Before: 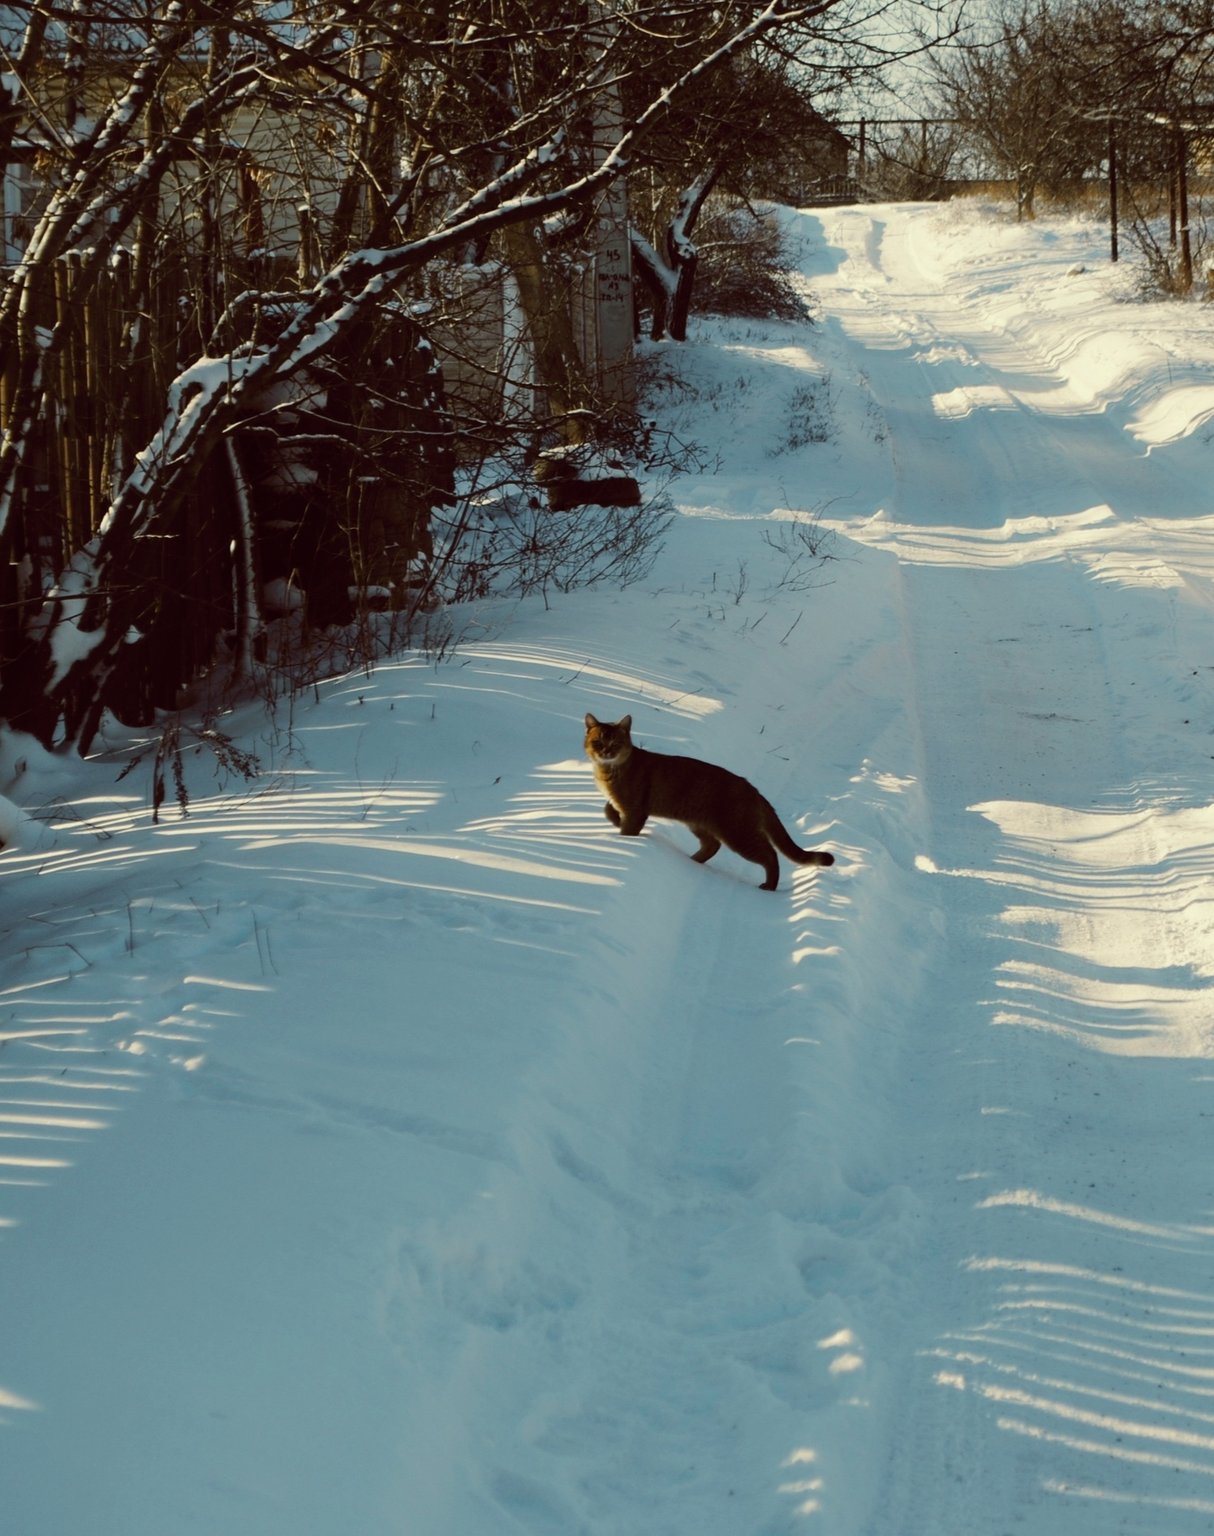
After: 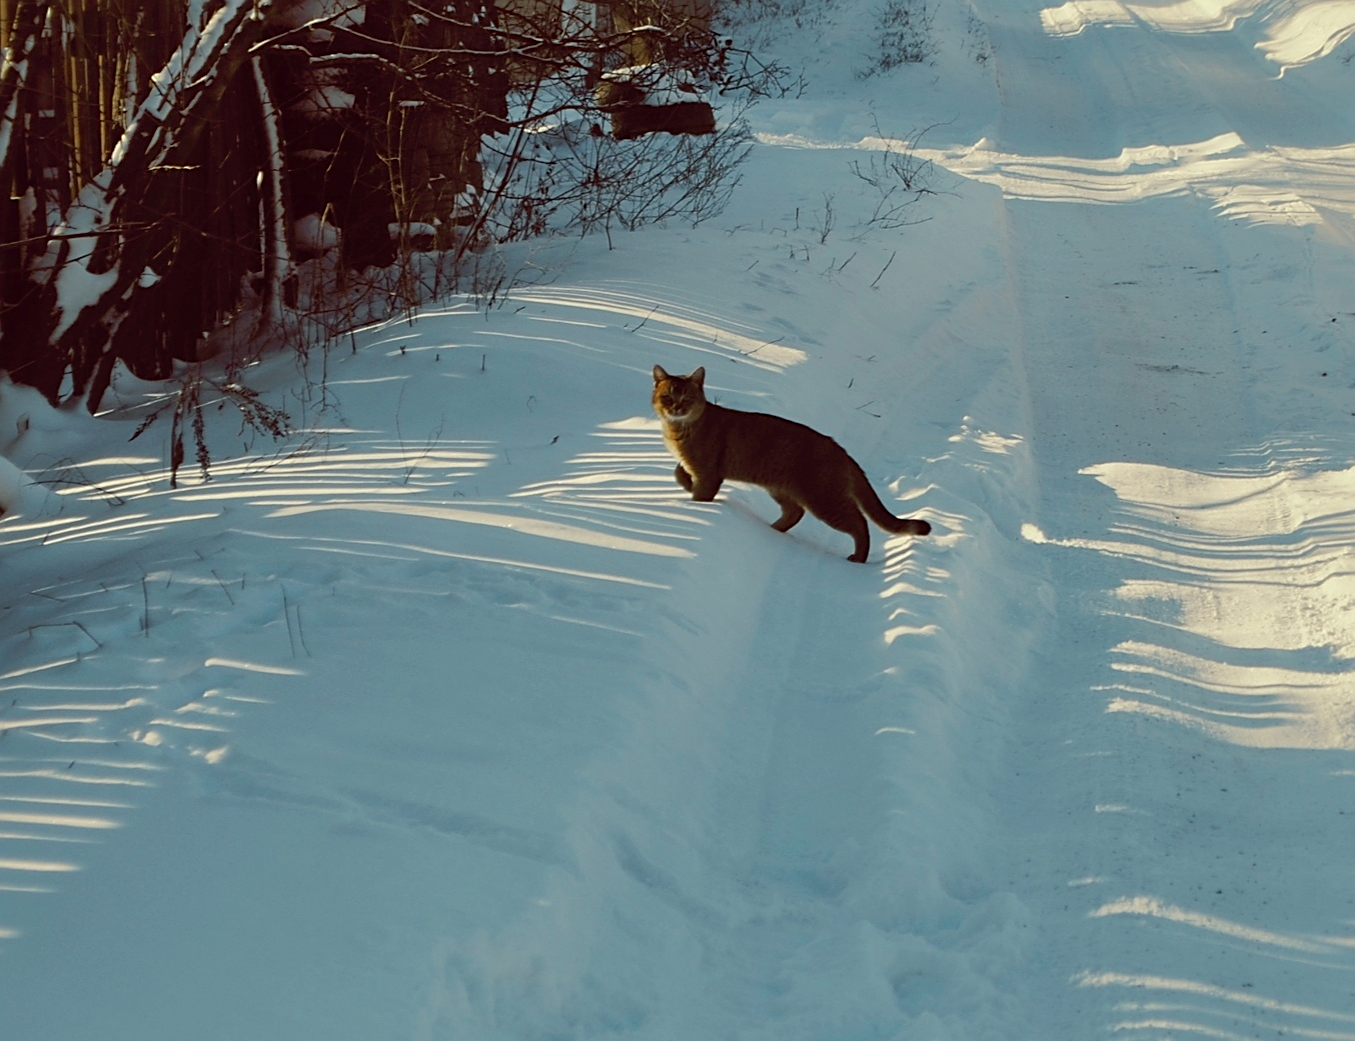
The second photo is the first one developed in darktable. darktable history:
shadows and highlights: on, module defaults
crop and rotate: top 25.248%, bottom 13.967%
color correction: highlights b* -0.023, saturation 0.983
sharpen: on, module defaults
